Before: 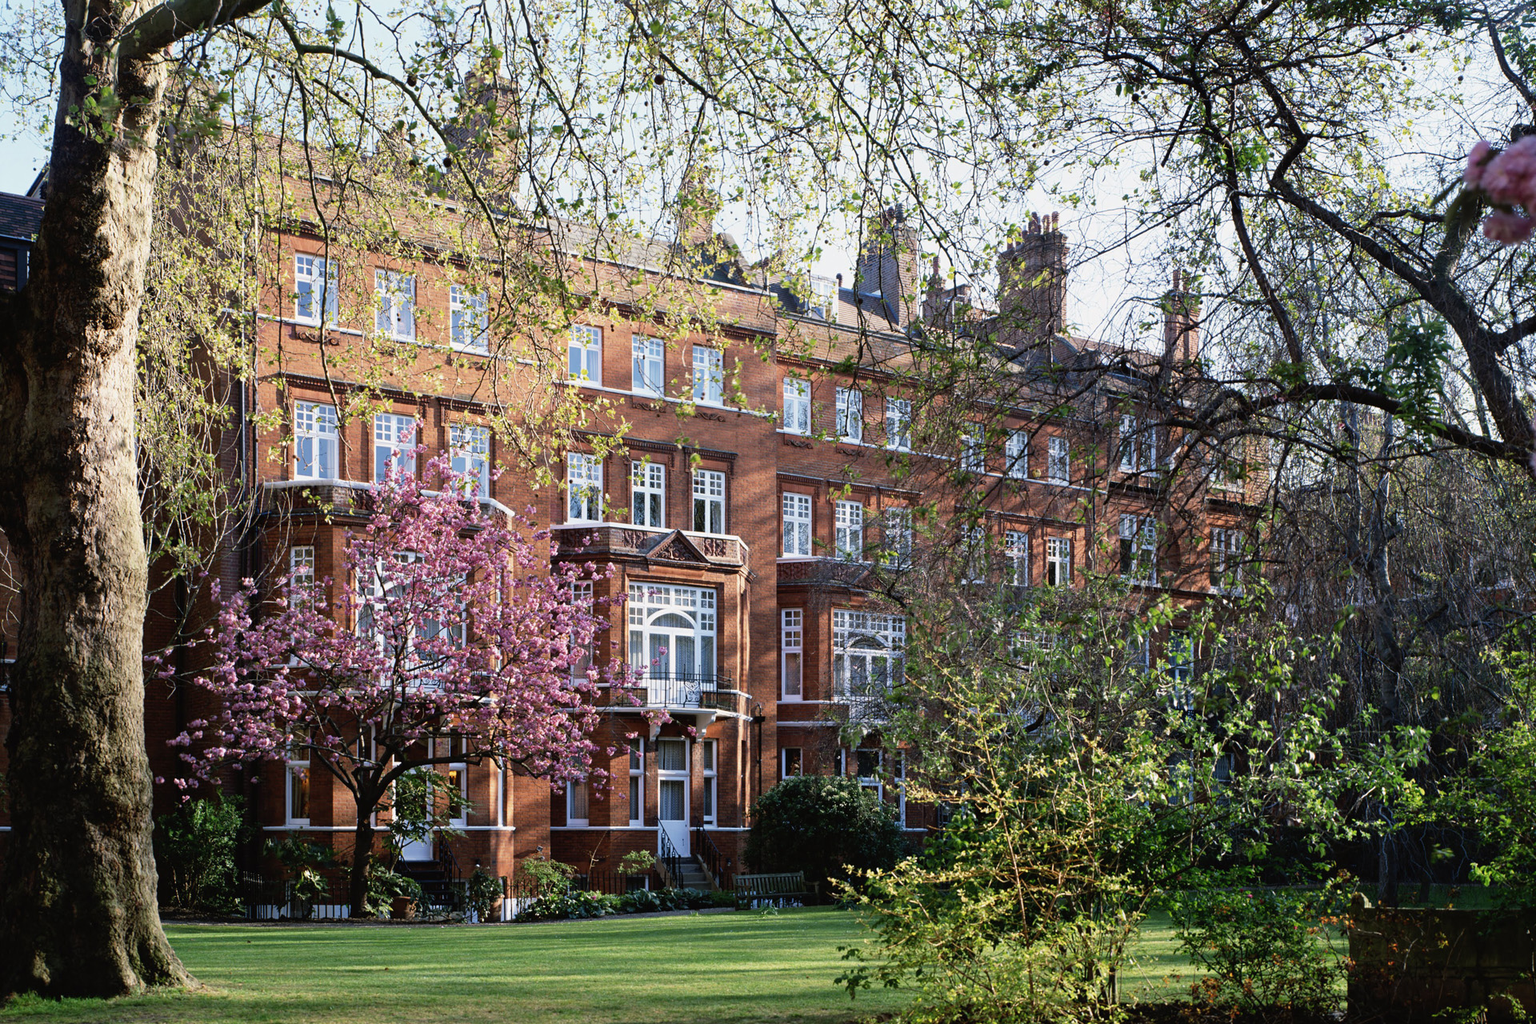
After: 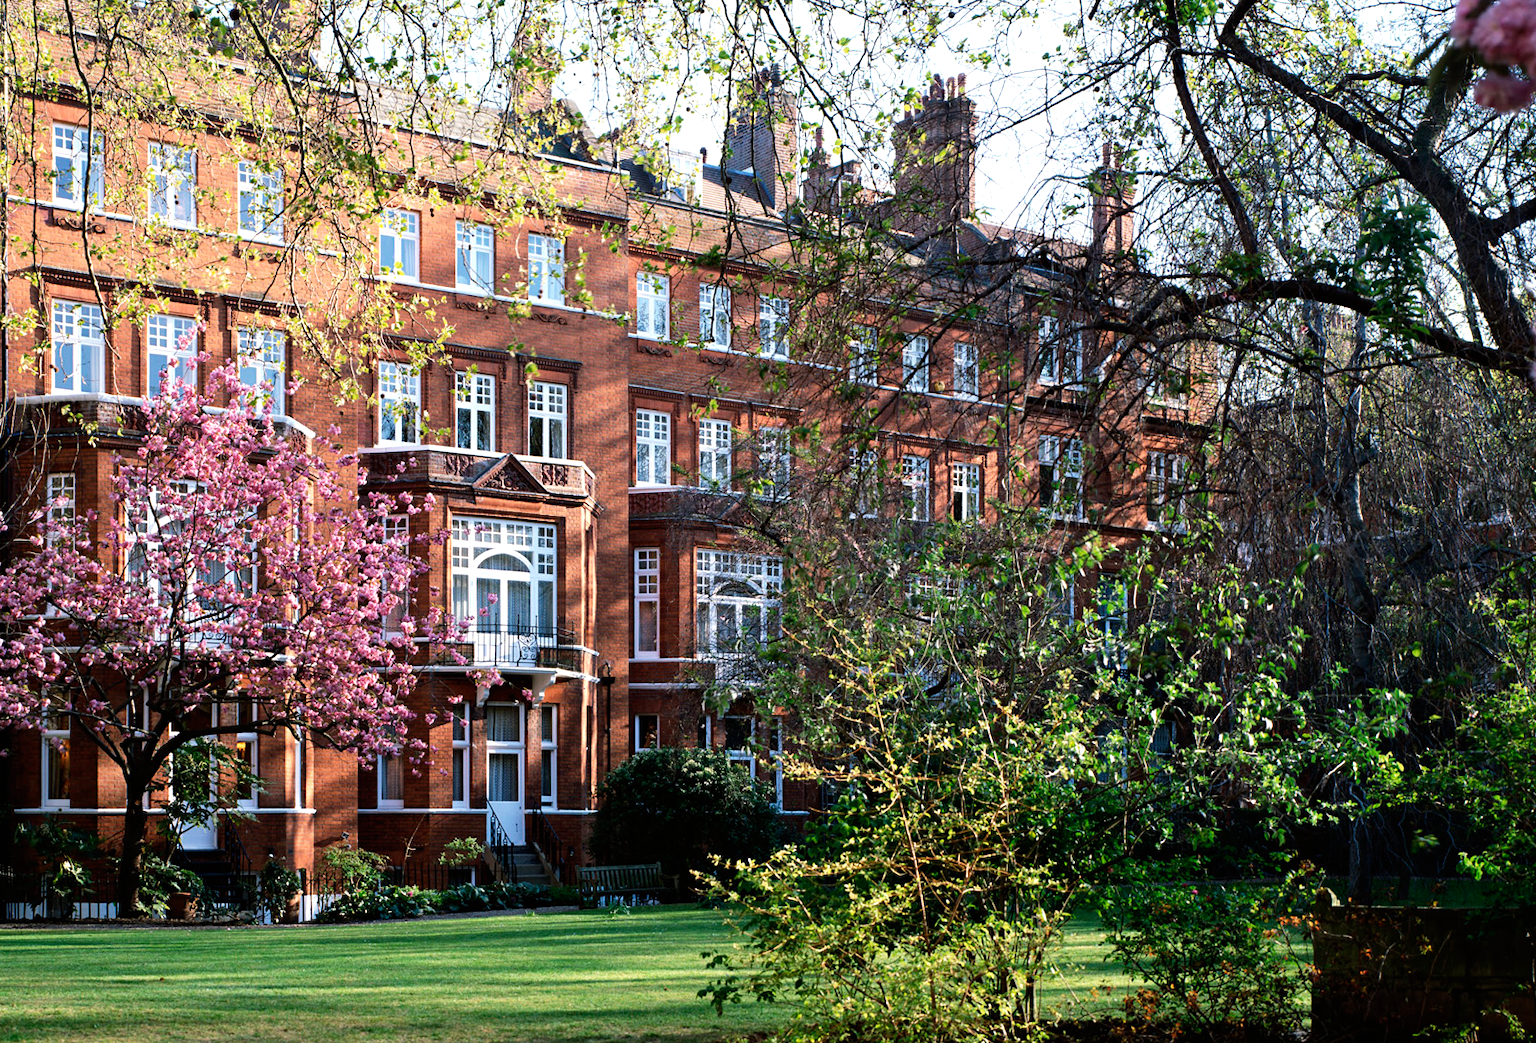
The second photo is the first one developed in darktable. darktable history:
crop: left 16.365%, top 14.723%
tone equalizer: -8 EV -0.399 EV, -7 EV -0.419 EV, -6 EV -0.342 EV, -5 EV -0.234 EV, -3 EV 0.209 EV, -2 EV 0.308 EV, -1 EV 0.377 EV, +0 EV 0.438 EV, edges refinement/feathering 500, mask exposure compensation -1.57 EV, preserve details no
